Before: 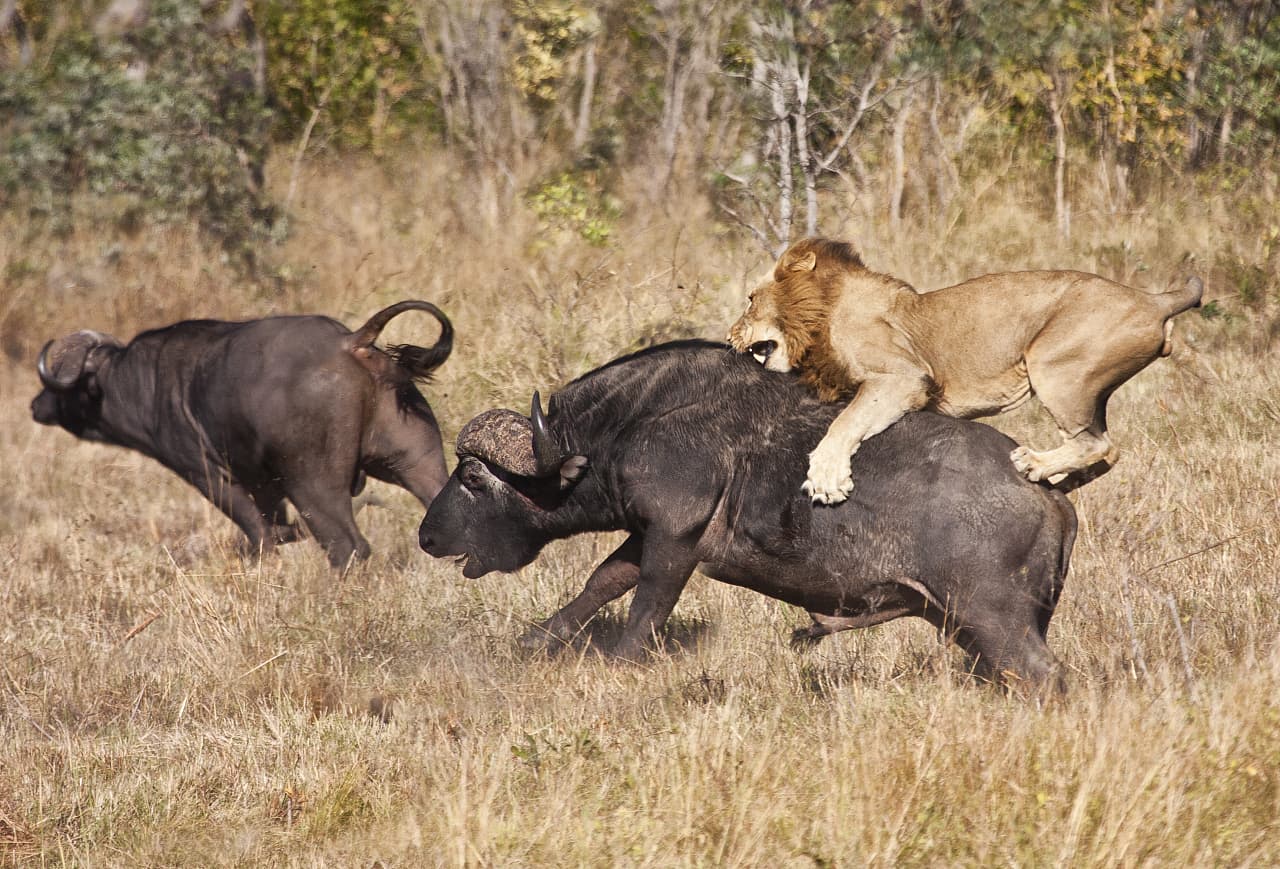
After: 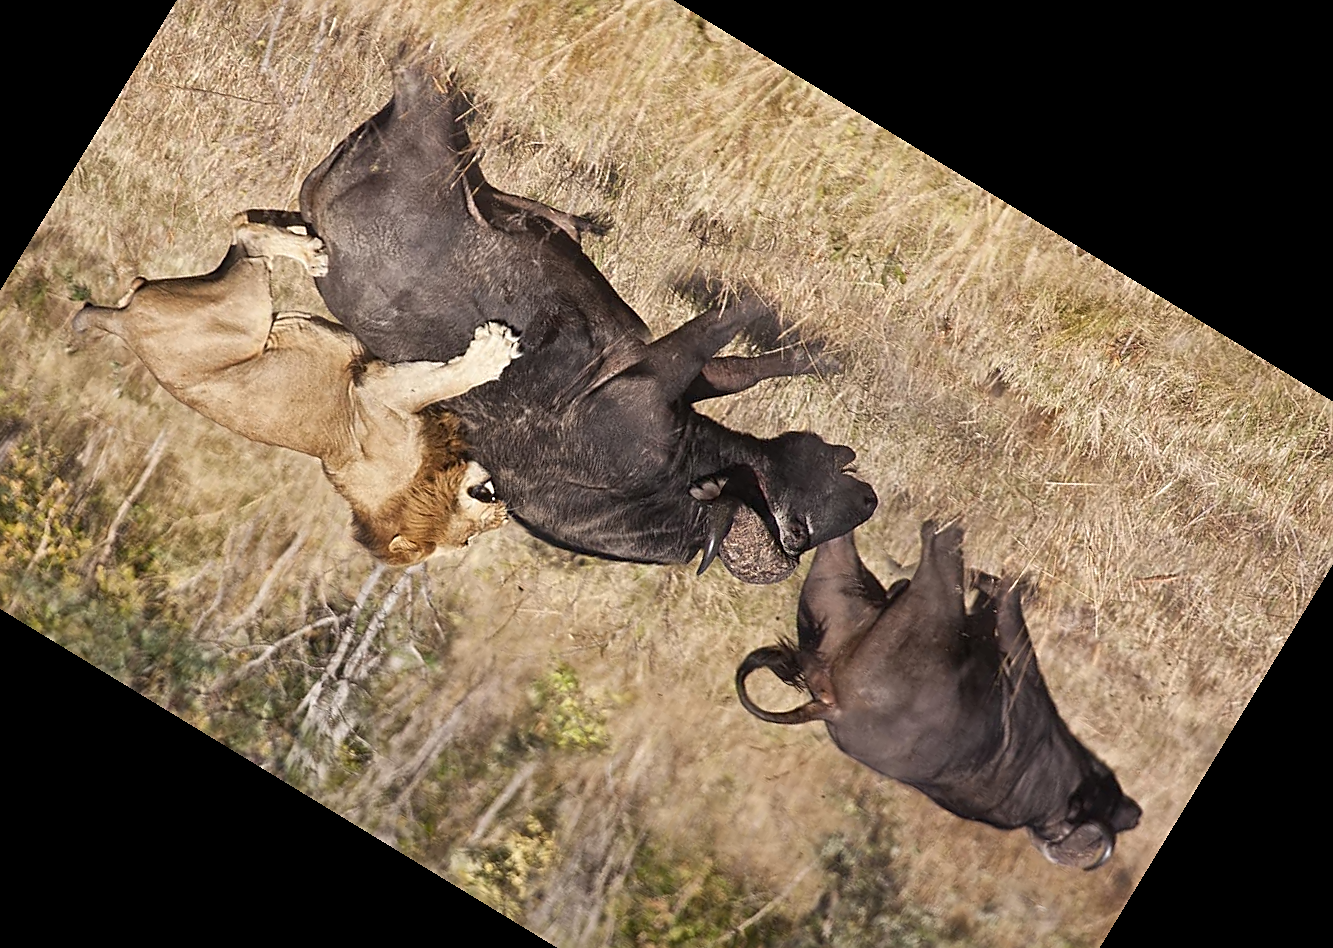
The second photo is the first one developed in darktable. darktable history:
sharpen: on, module defaults
crop and rotate: angle 148.68°, left 9.111%, top 15.603%, right 4.588%, bottom 17.041%
